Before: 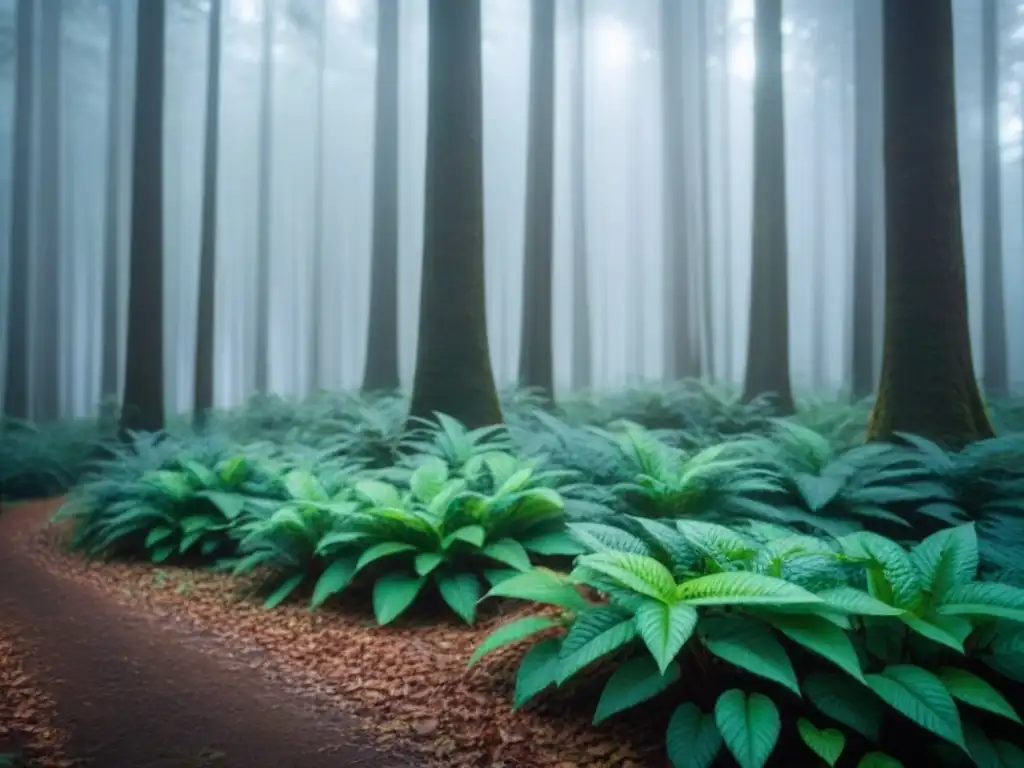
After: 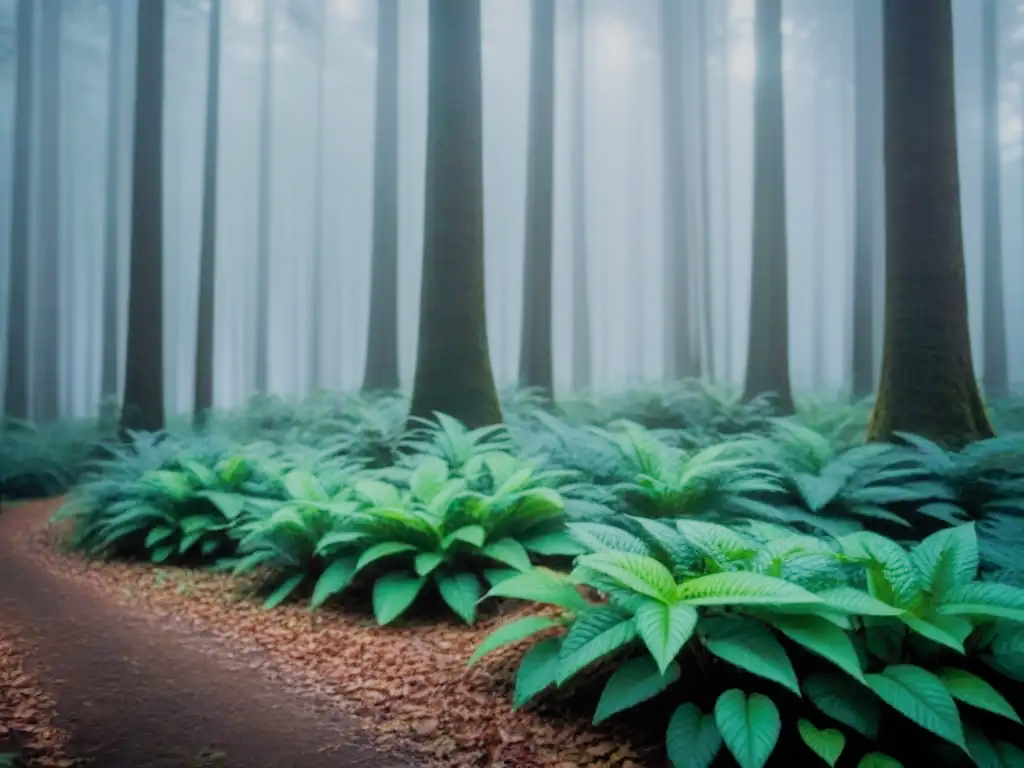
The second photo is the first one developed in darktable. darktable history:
exposure: exposure 0.4 EV, compensate highlight preservation false
filmic rgb: black relative exposure -7.65 EV, white relative exposure 4.56 EV, hardness 3.61, contrast 1.05
shadows and highlights: on, module defaults
levels: levels [0, 0.499, 1]
